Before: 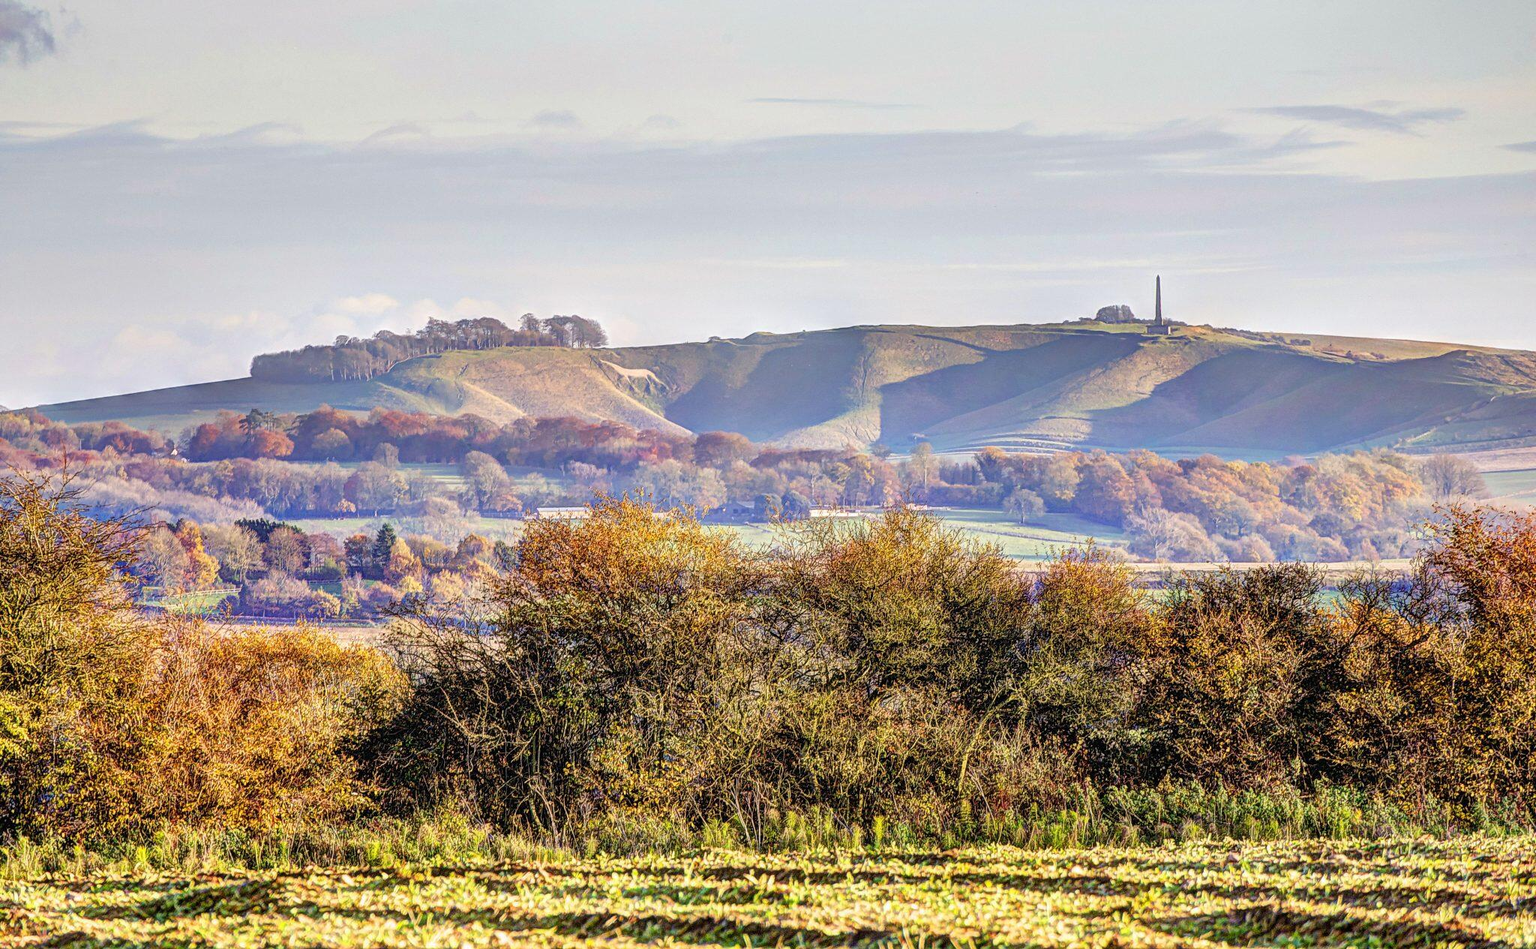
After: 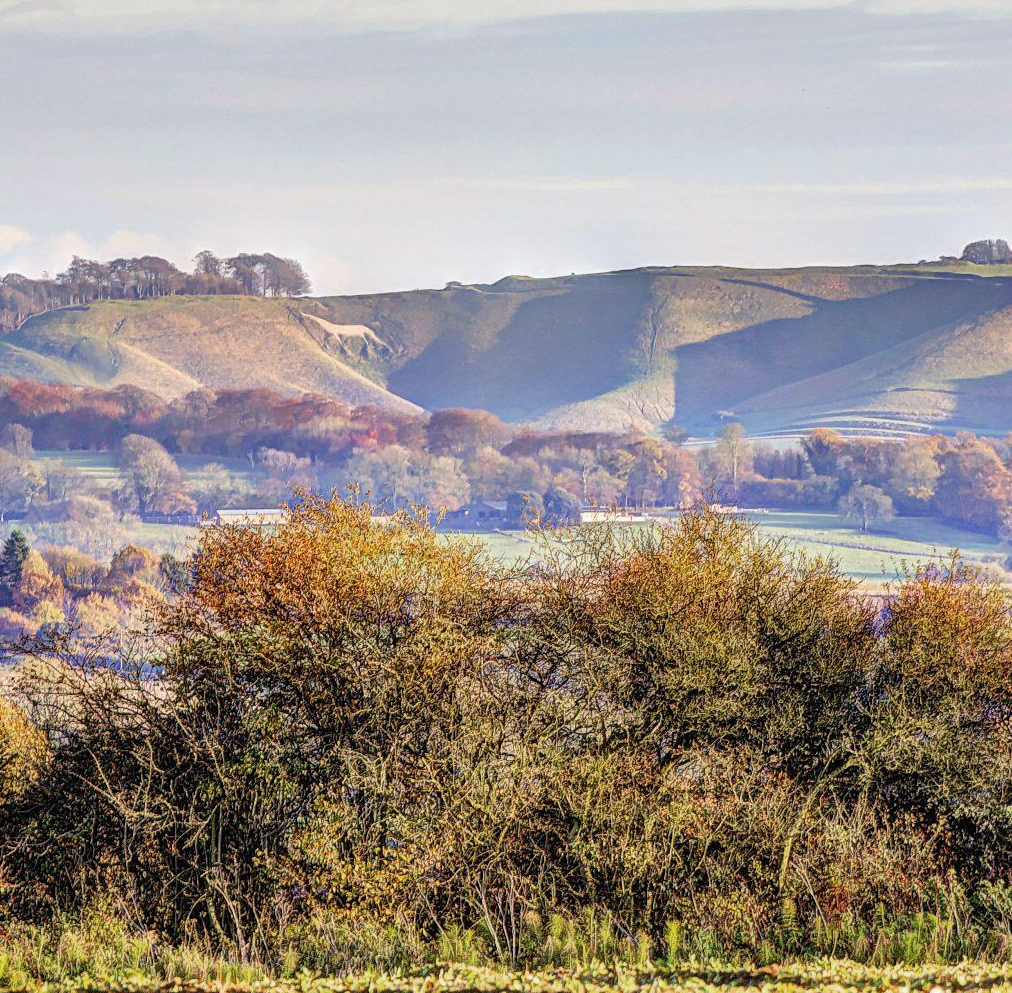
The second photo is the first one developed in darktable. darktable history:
color zones: curves: ch0 [(0, 0.5) (0.143, 0.5) (0.286, 0.456) (0.429, 0.5) (0.571, 0.5) (0.714, 0.5) (0.857, 0.5) (1, 0.5)]; ch1 [(0, 0.5) (0.143, 0.5) (0.286, 0.422) (0.429, 0.5) (0.571, 0.5) (0.714, 0.5) (0.857, 0.5) (1, 0.5)]
crop and rotate: angle 0.02°, left 24.353%, top 13.219%, right 26.156%, bottom 8.224%
